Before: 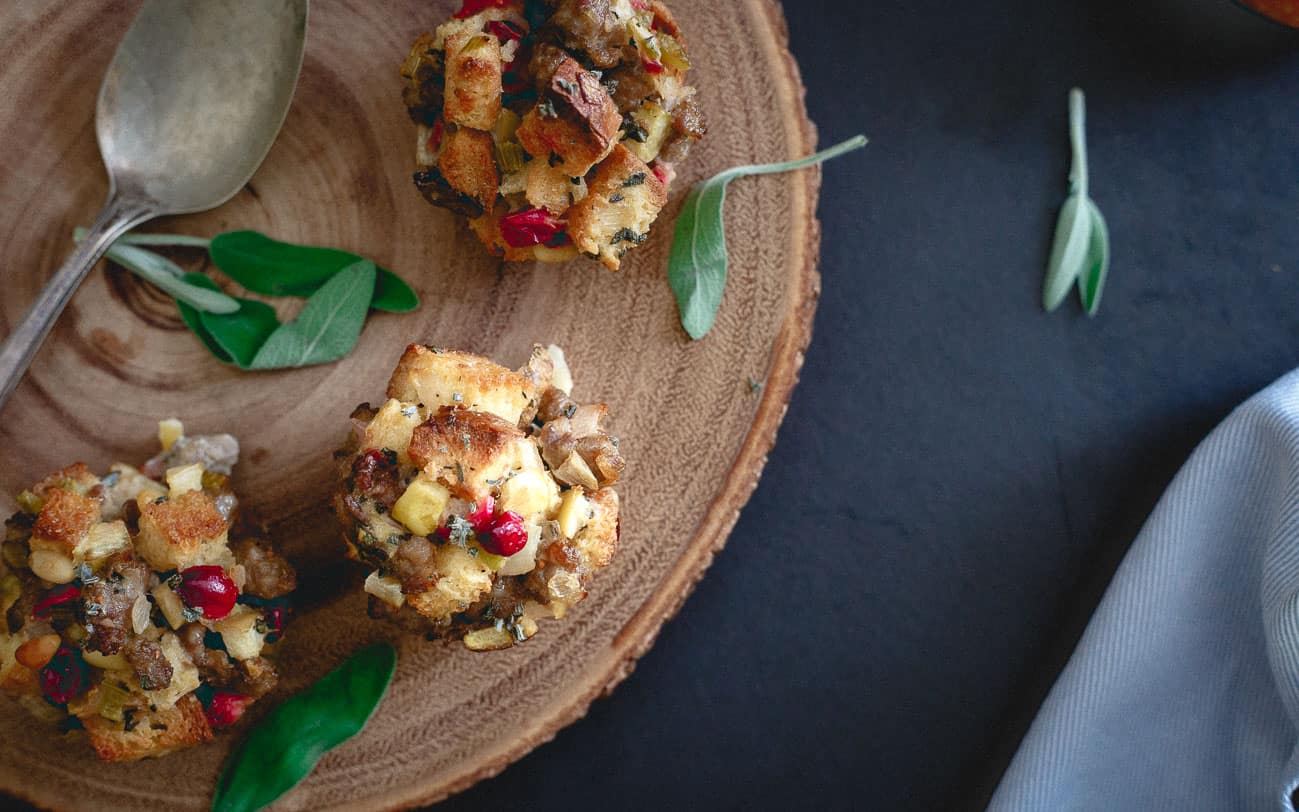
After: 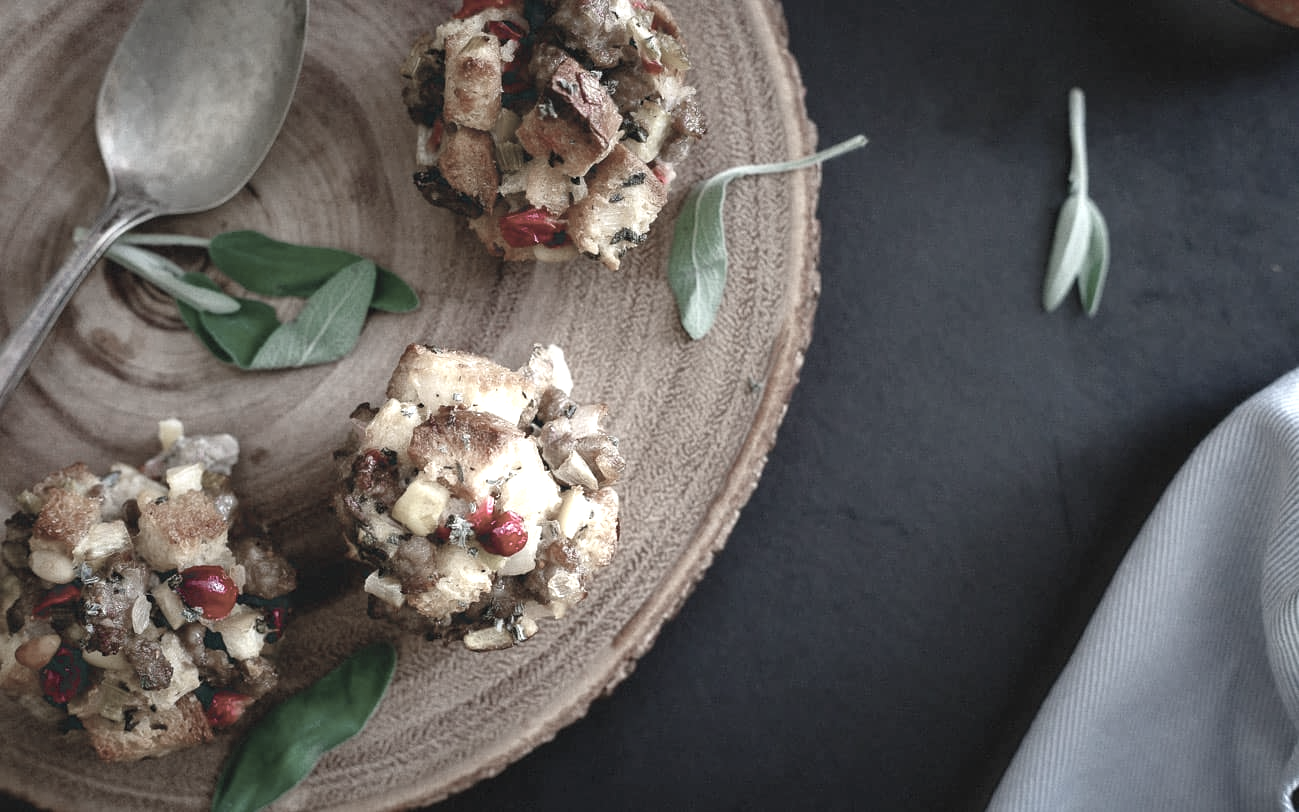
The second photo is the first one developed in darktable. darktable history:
exposure: black level correction 0.001, exposure 0.5 EV, compensate highlight preservation false
color zones: curves: ch1 [(0, 0.34) (0.143, 0.164) (0.286, 0.152) (0.429, 0.176) (0.571, 0.173) (0.714, 0.188) (0.857, 0.199) (1, 0.34)]
